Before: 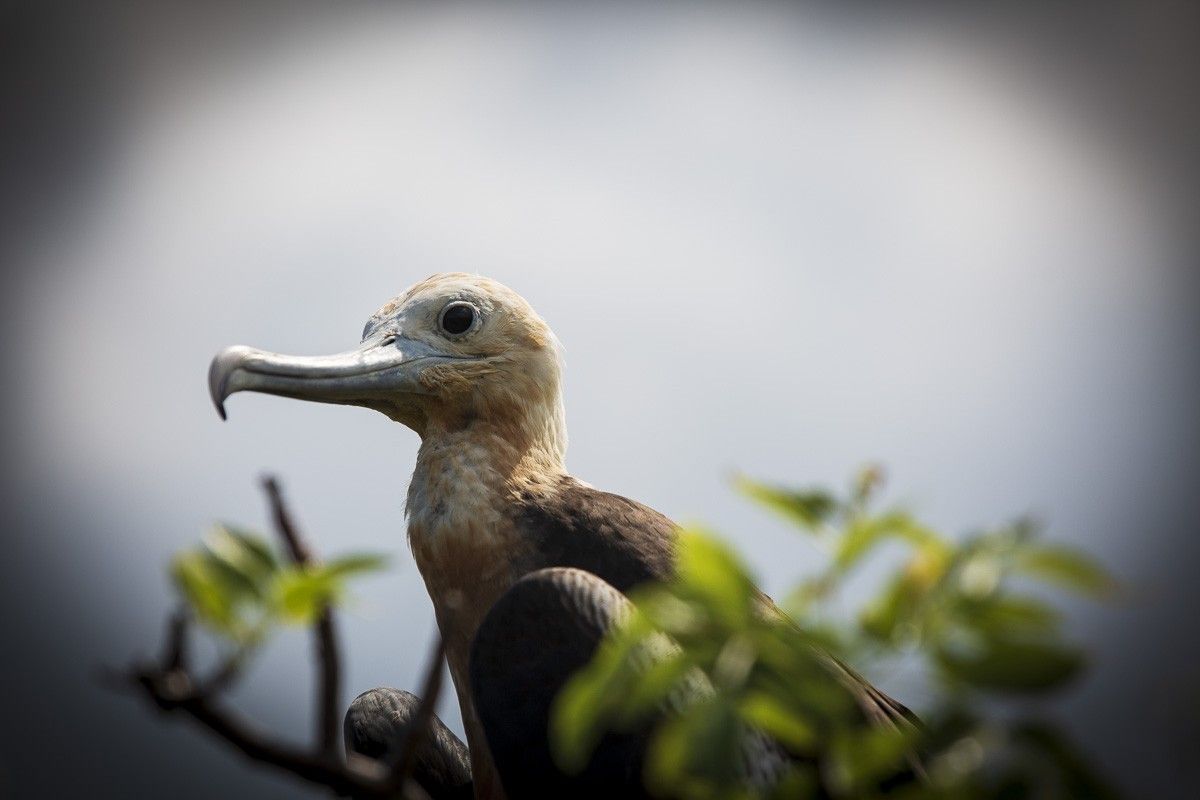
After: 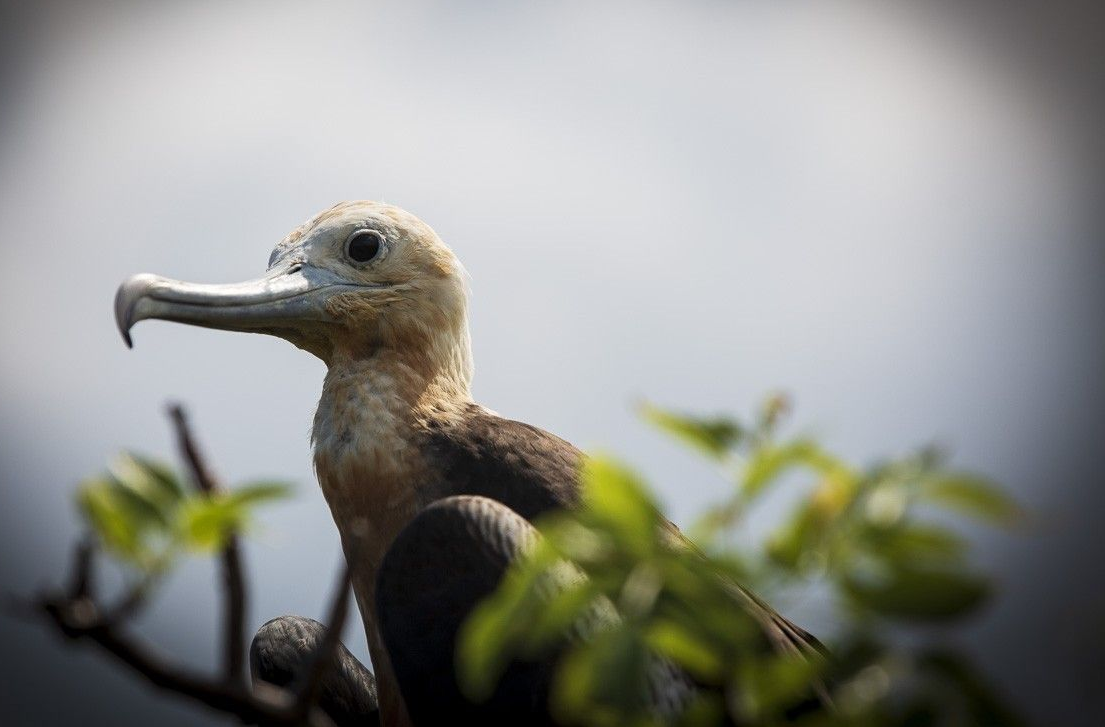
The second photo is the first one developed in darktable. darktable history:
crop and rotate: left 7.862%, top 9.034%
